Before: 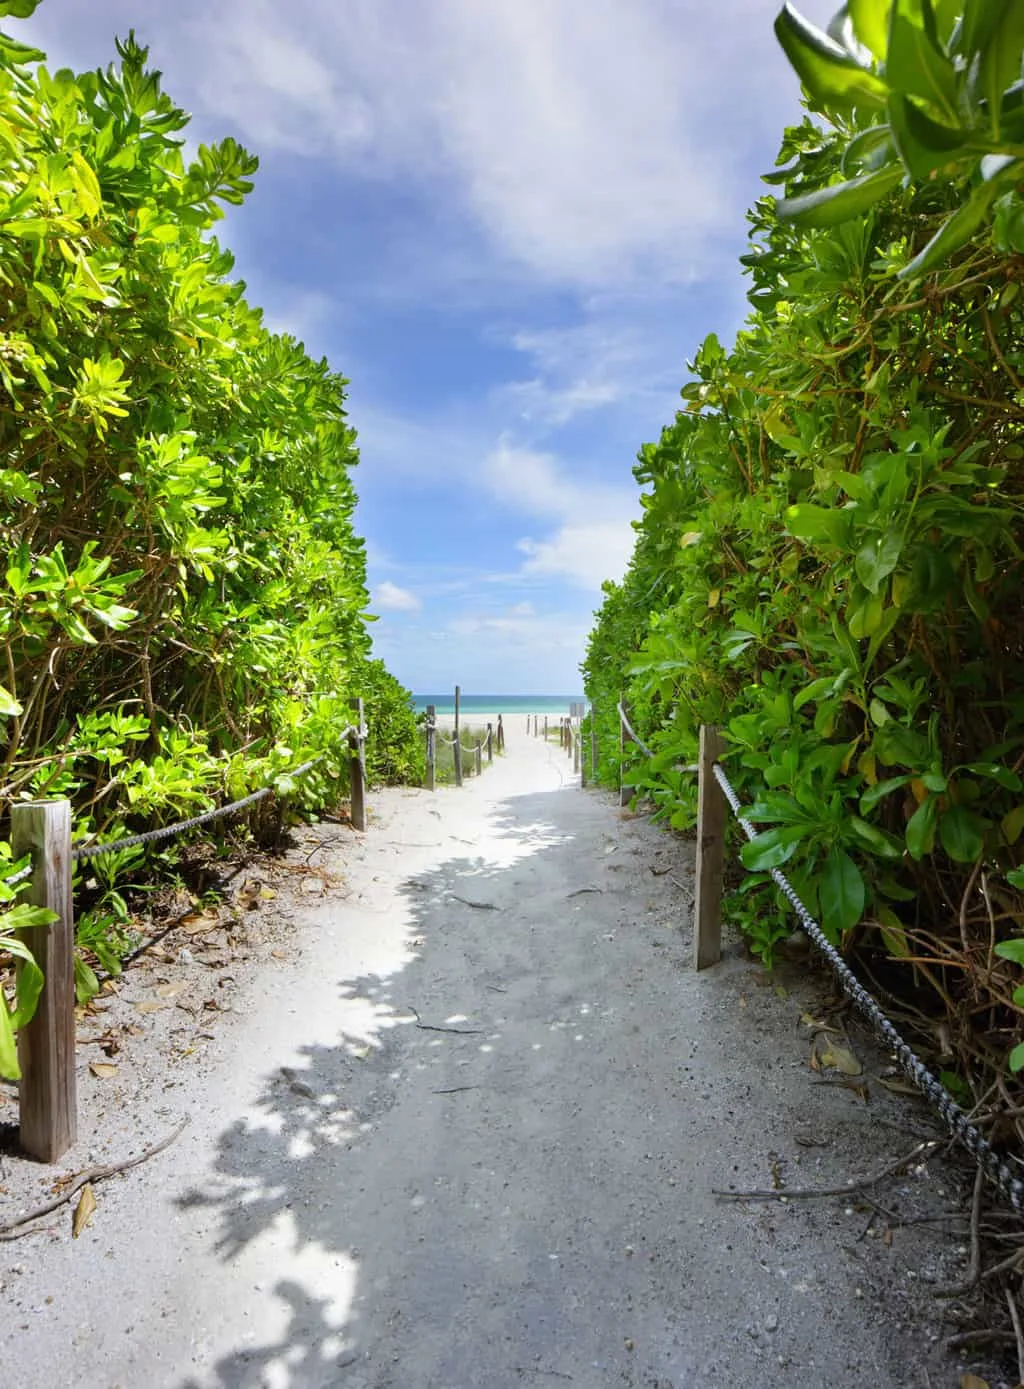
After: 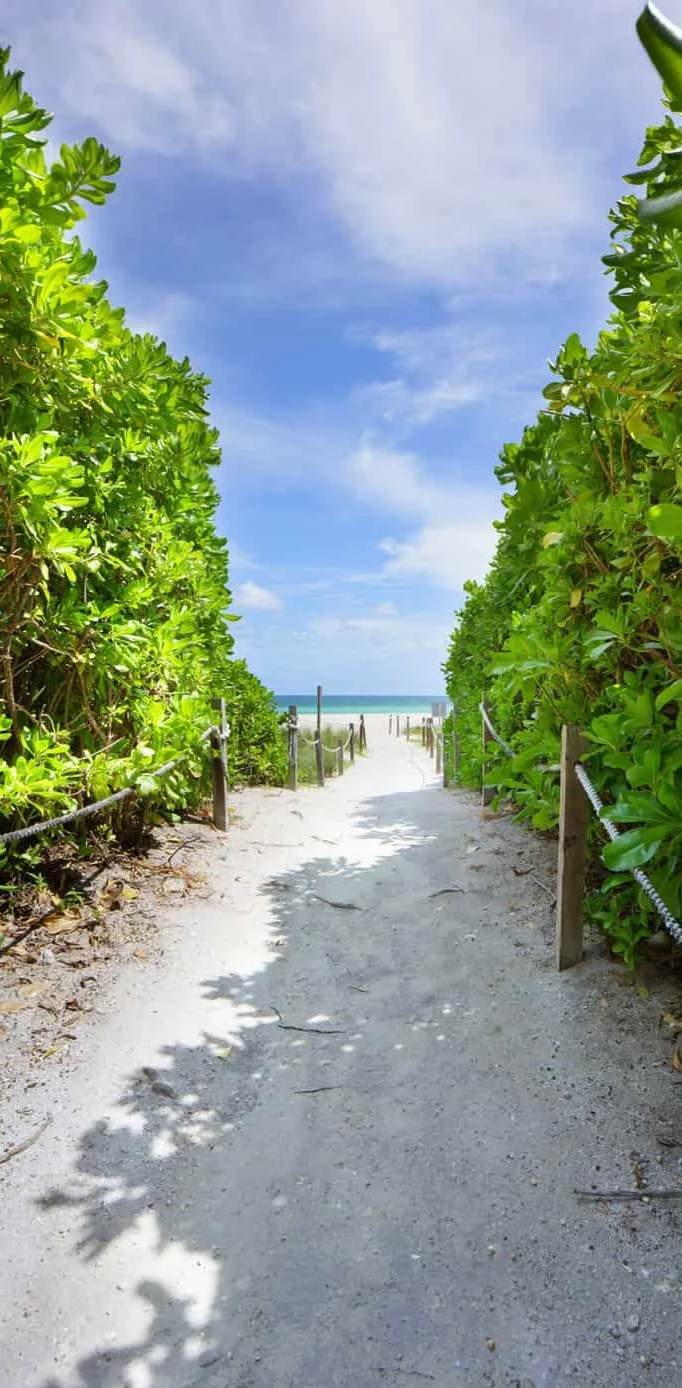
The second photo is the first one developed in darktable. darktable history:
crop and rotate: left 13.537%, right 19.796%
velvia: strength 15%
